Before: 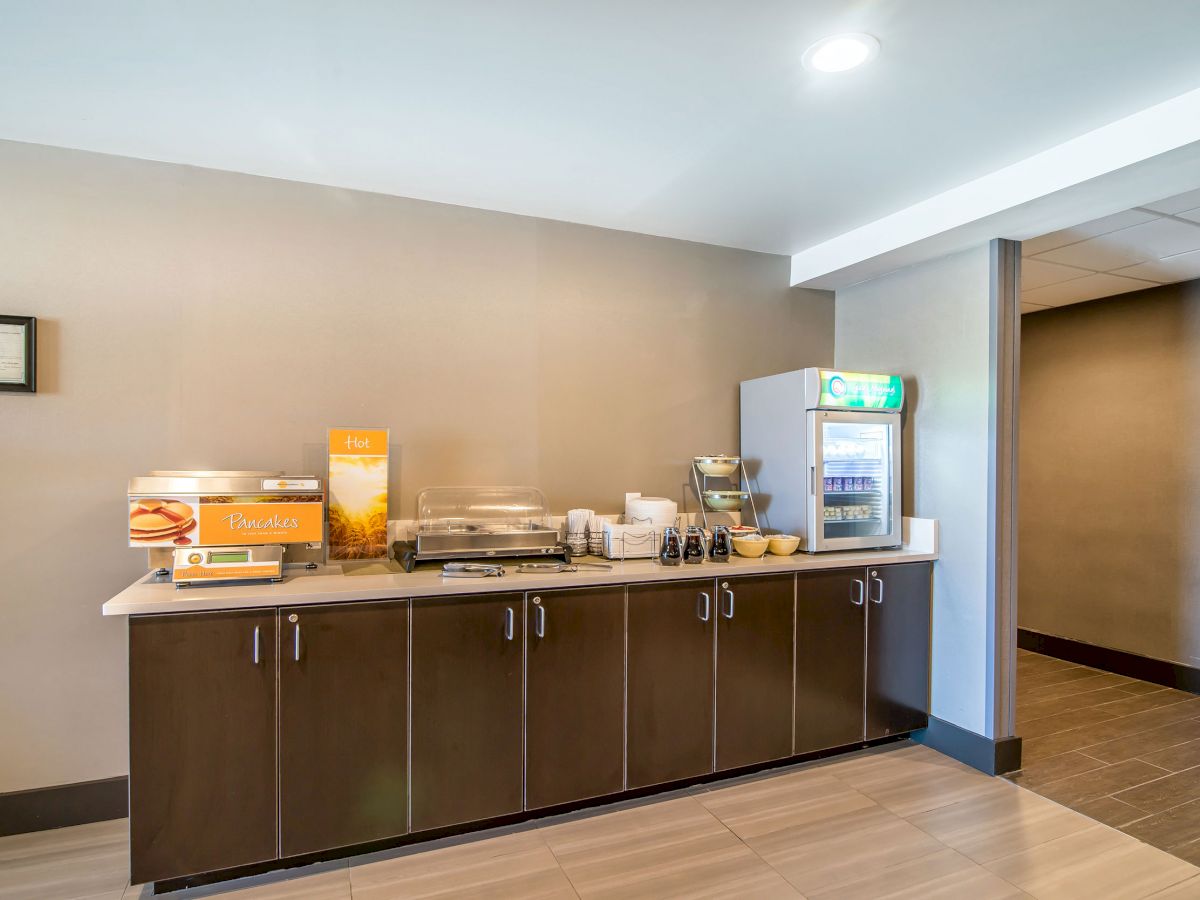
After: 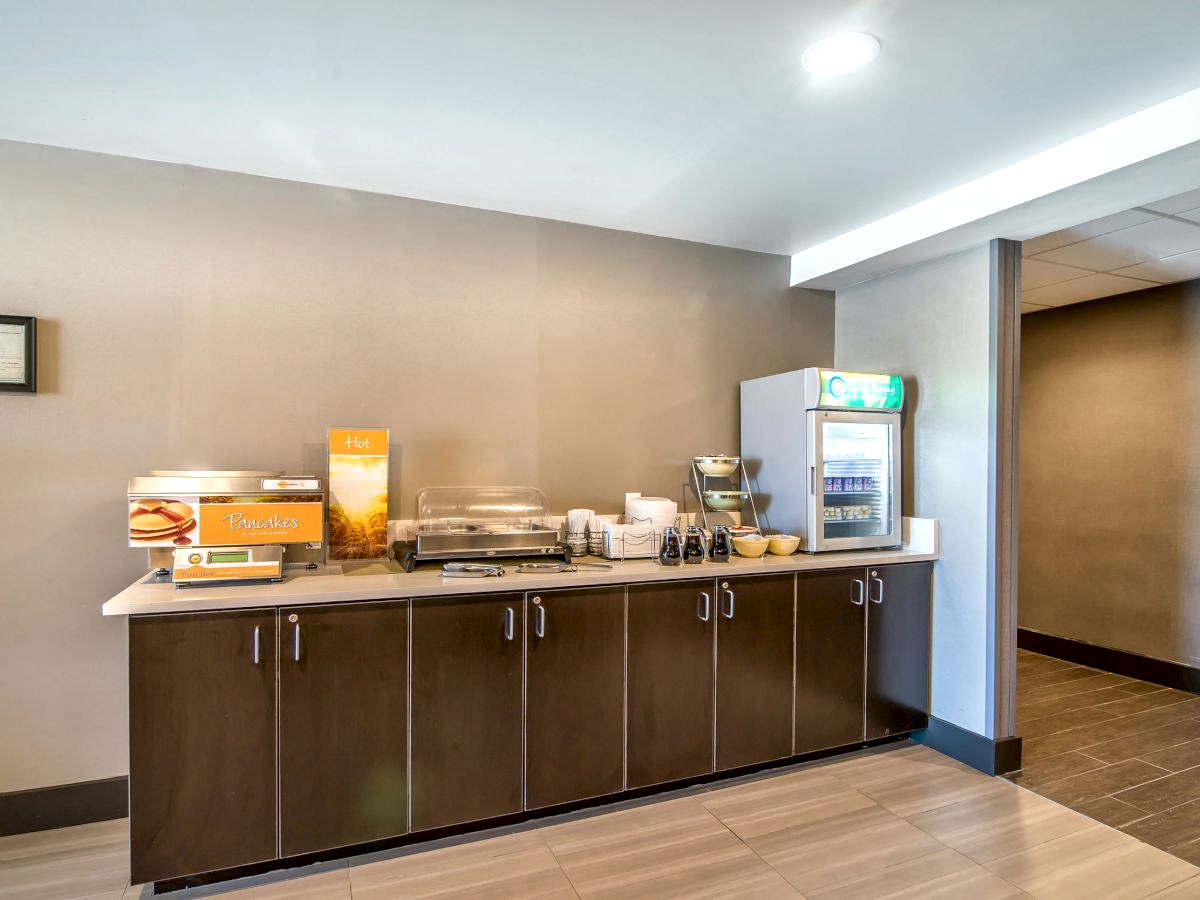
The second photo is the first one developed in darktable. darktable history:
local contrast: mode bilateral grid, contrast 20, coarseness 49, detail 161%, midtone range 0.2
